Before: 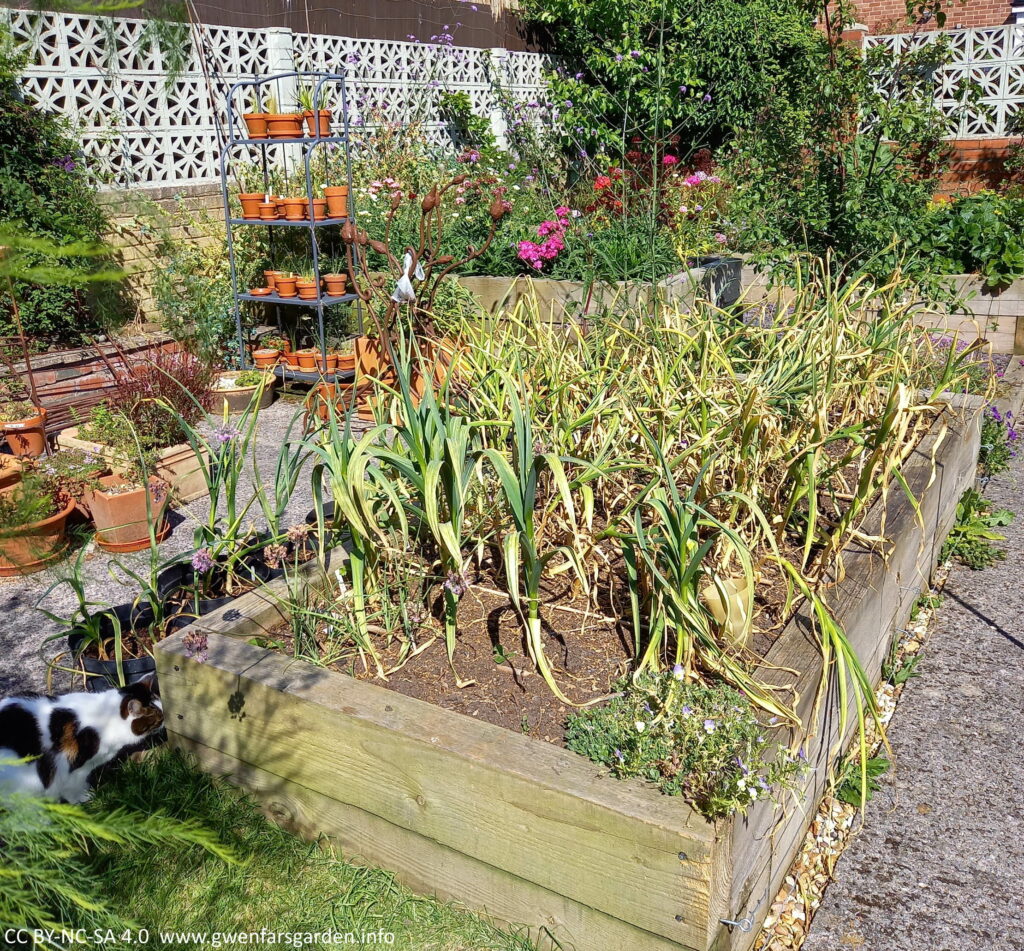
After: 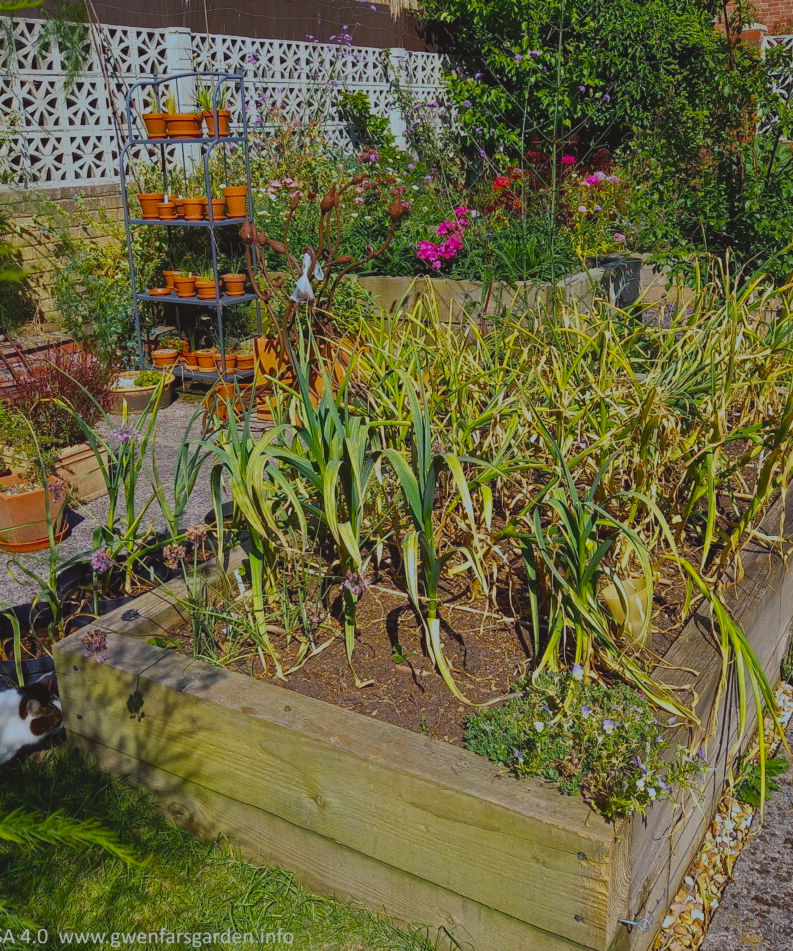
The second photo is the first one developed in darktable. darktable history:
crop: left 9.88%, right 12.664%
exposure: black level correction -0.016, exposure -1.018 EV, compensate highlight preservation false
split-toning: shadows › hue 351.18°, shadows › saturation 0.86, highlights › hue 218.82°, highlights › saturation 0.73, balance -19.167
color balance rgb: linear chroma grading › global chroma 15%, perceptual saturation grading › global saturation 30%
